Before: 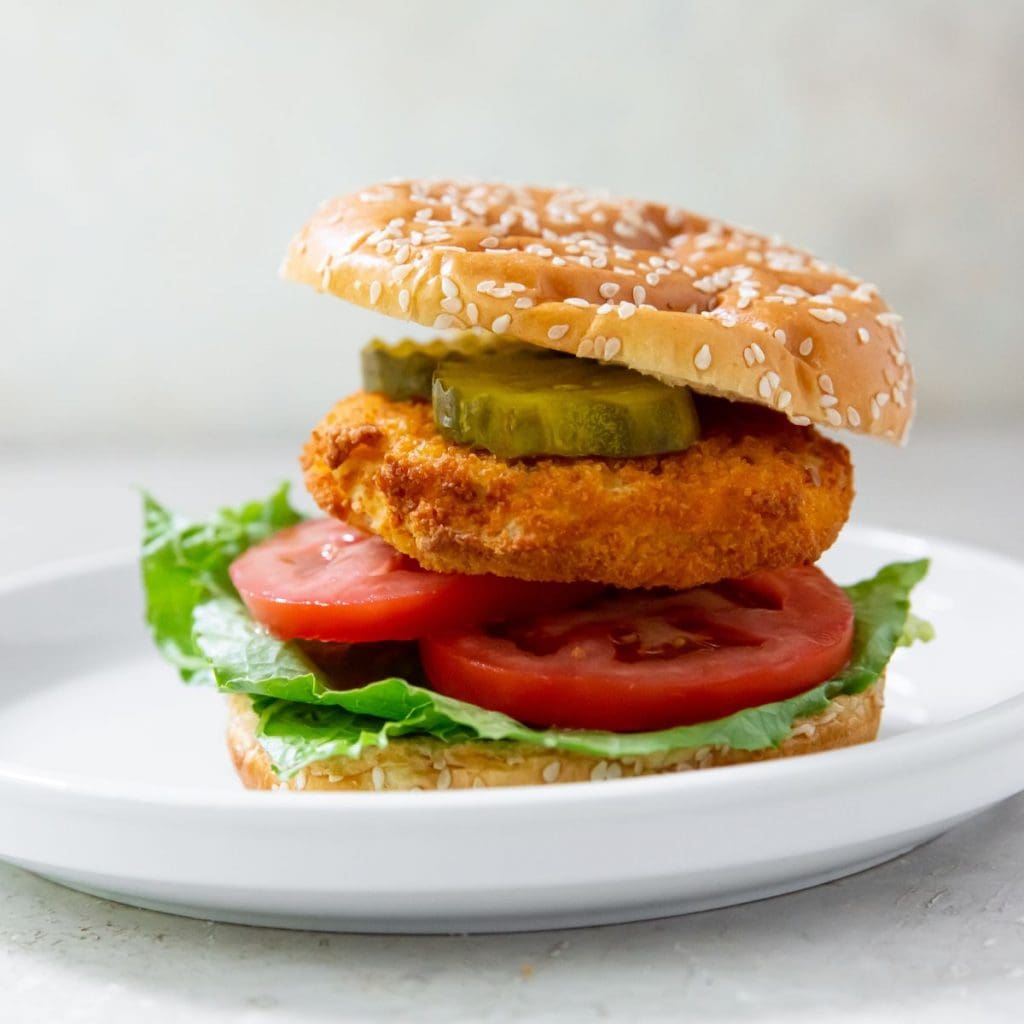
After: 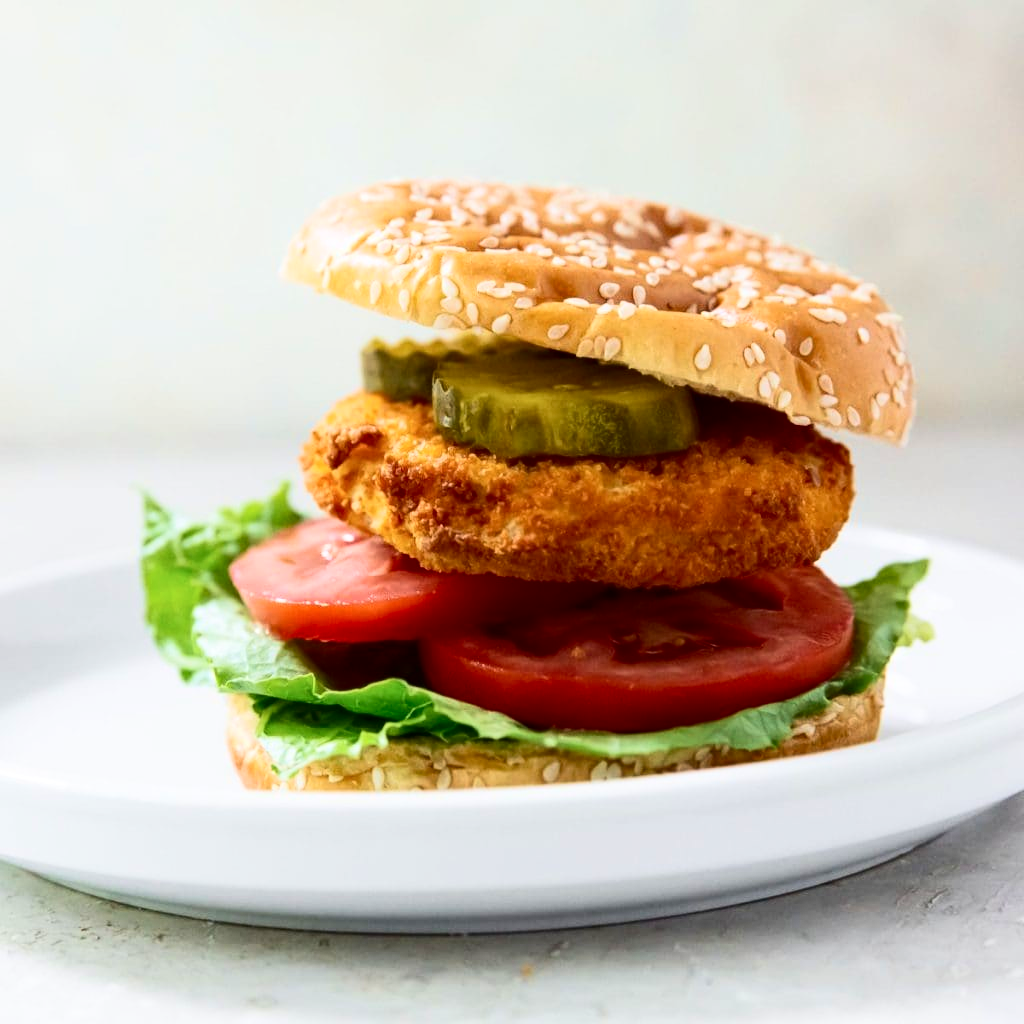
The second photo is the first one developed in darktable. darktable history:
haze removal: strength 0.097, compatibility mode true
contrast brightness saturation: contrast 0.272
velvia: on, module defaults
